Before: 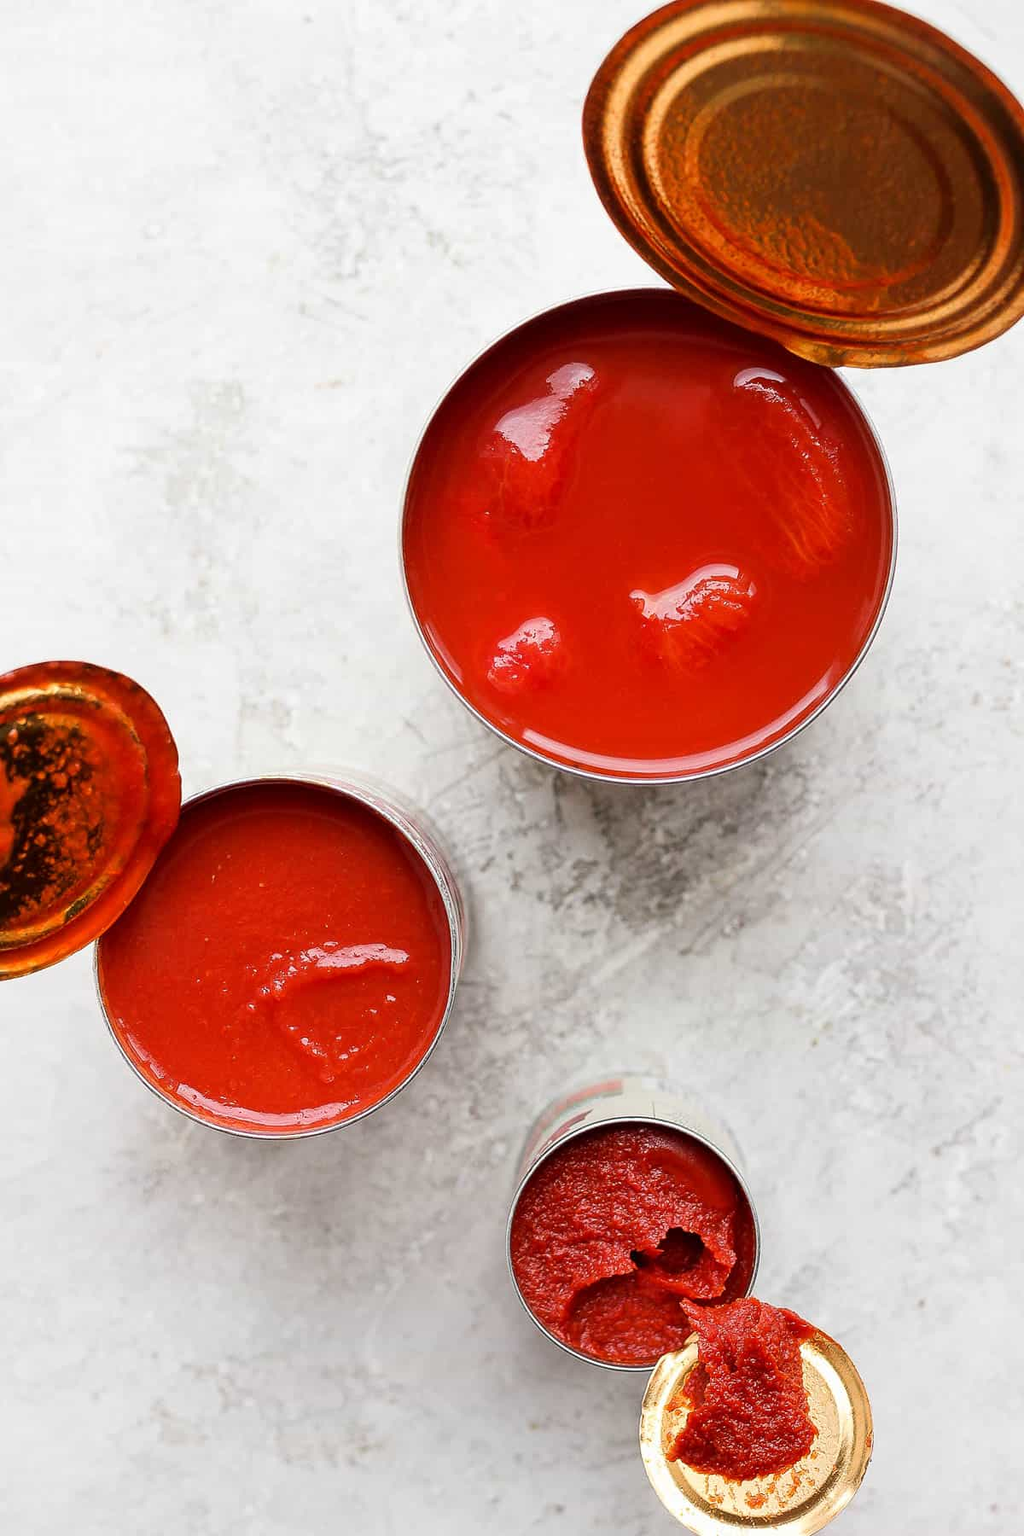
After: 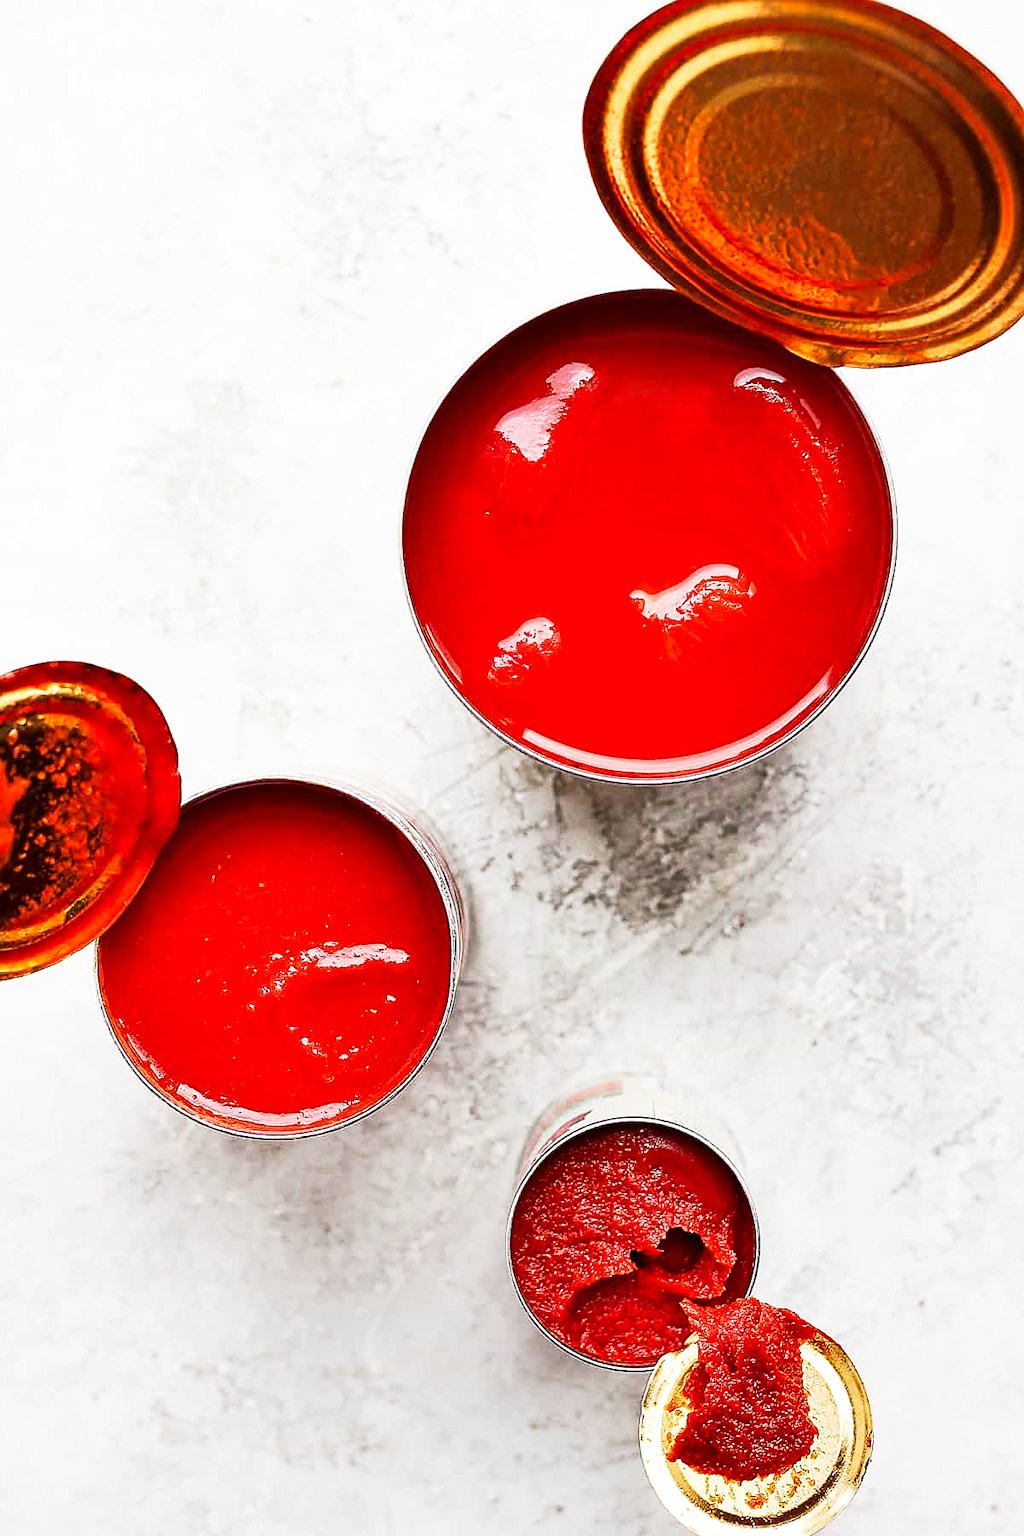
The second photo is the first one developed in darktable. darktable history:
sharpen: on, module defaults
exposure: black level correction -0.001, exposure 0.079 EV, compensate highlight preservation false
base curve: curves: ch0 [(0, 0) (0.005, 0.002) (0.193, 0.295) (0.399, 0.664) (0.75, 0.928) (1, 1)], preserve colors none
shadows and highlights: soften with gaussian
